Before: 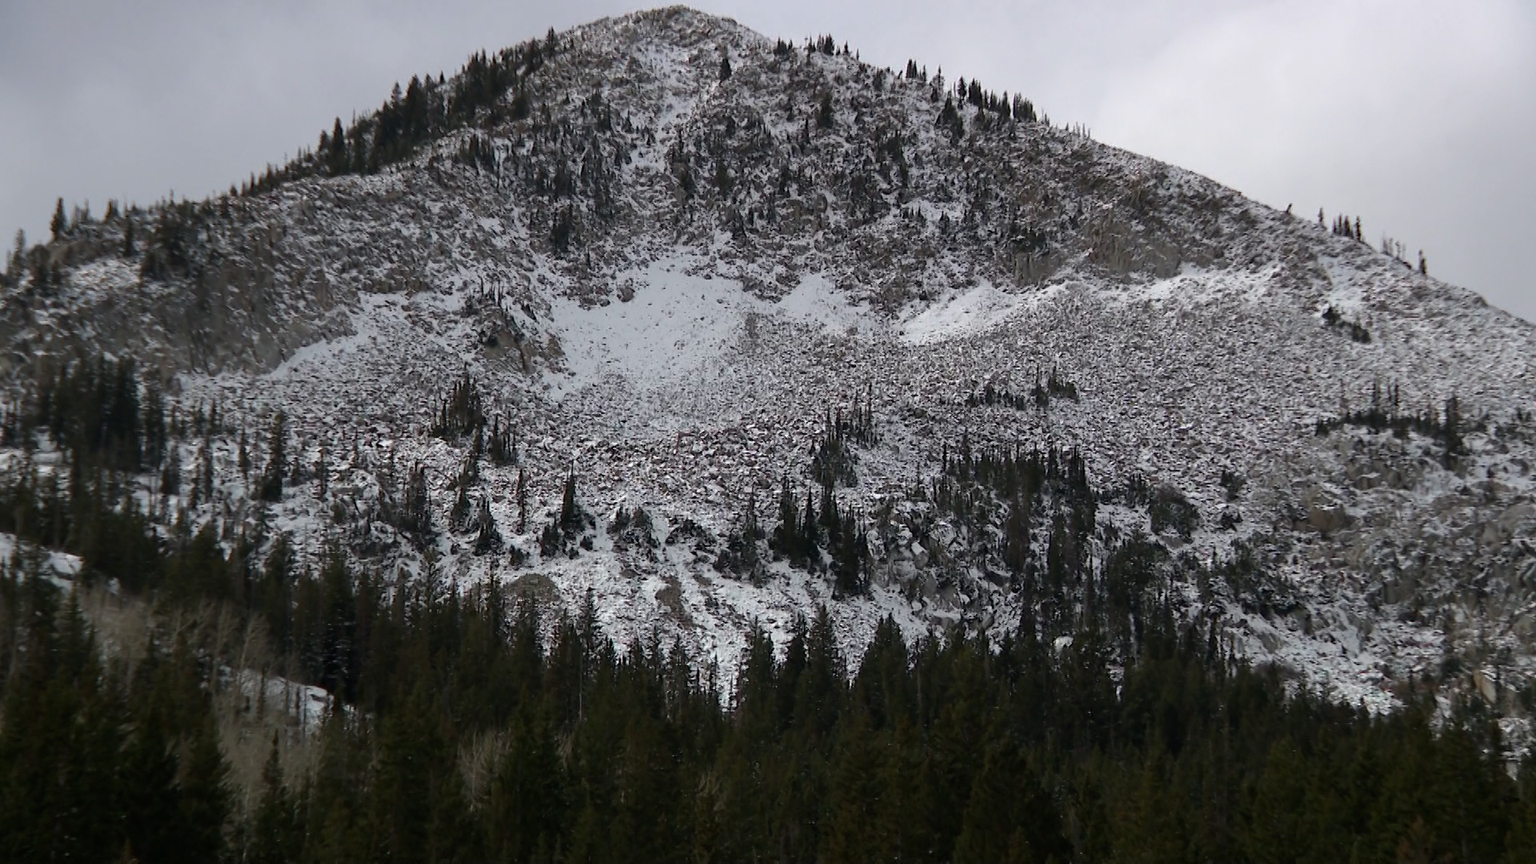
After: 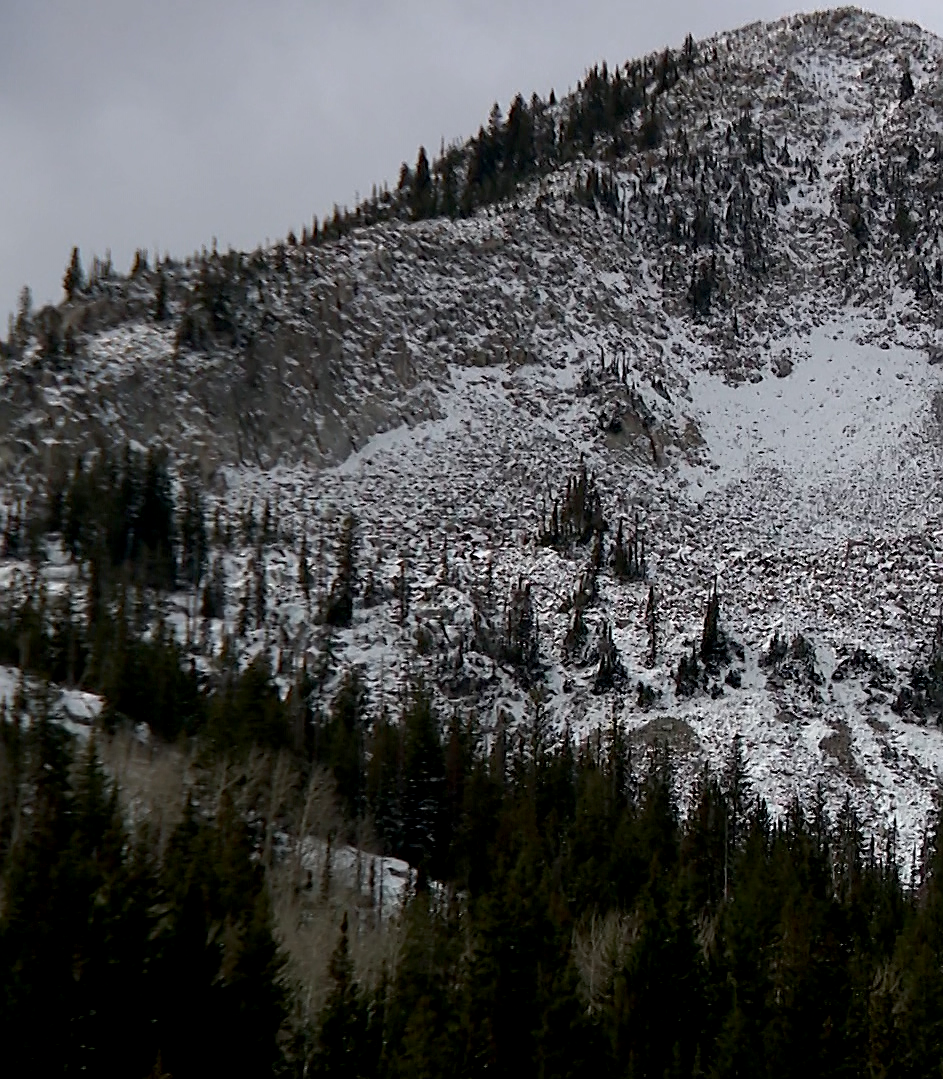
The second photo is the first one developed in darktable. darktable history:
exposure: black level correction 0.007, compensate highlight preservation false
sharpen: on, module defaults
crop and rotate: left 0%, top 0%, right 50.845%
